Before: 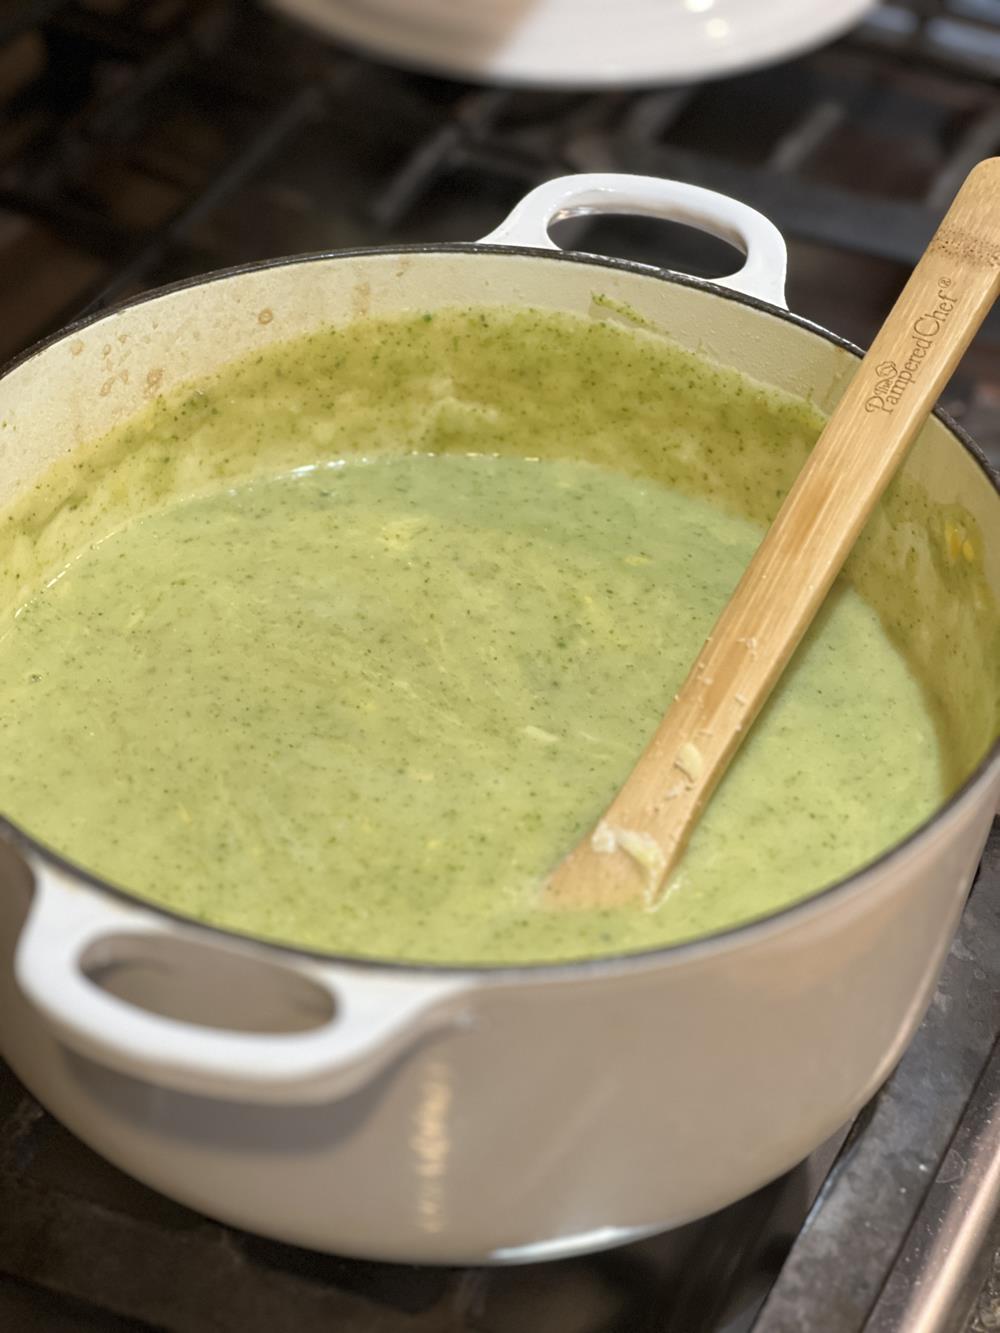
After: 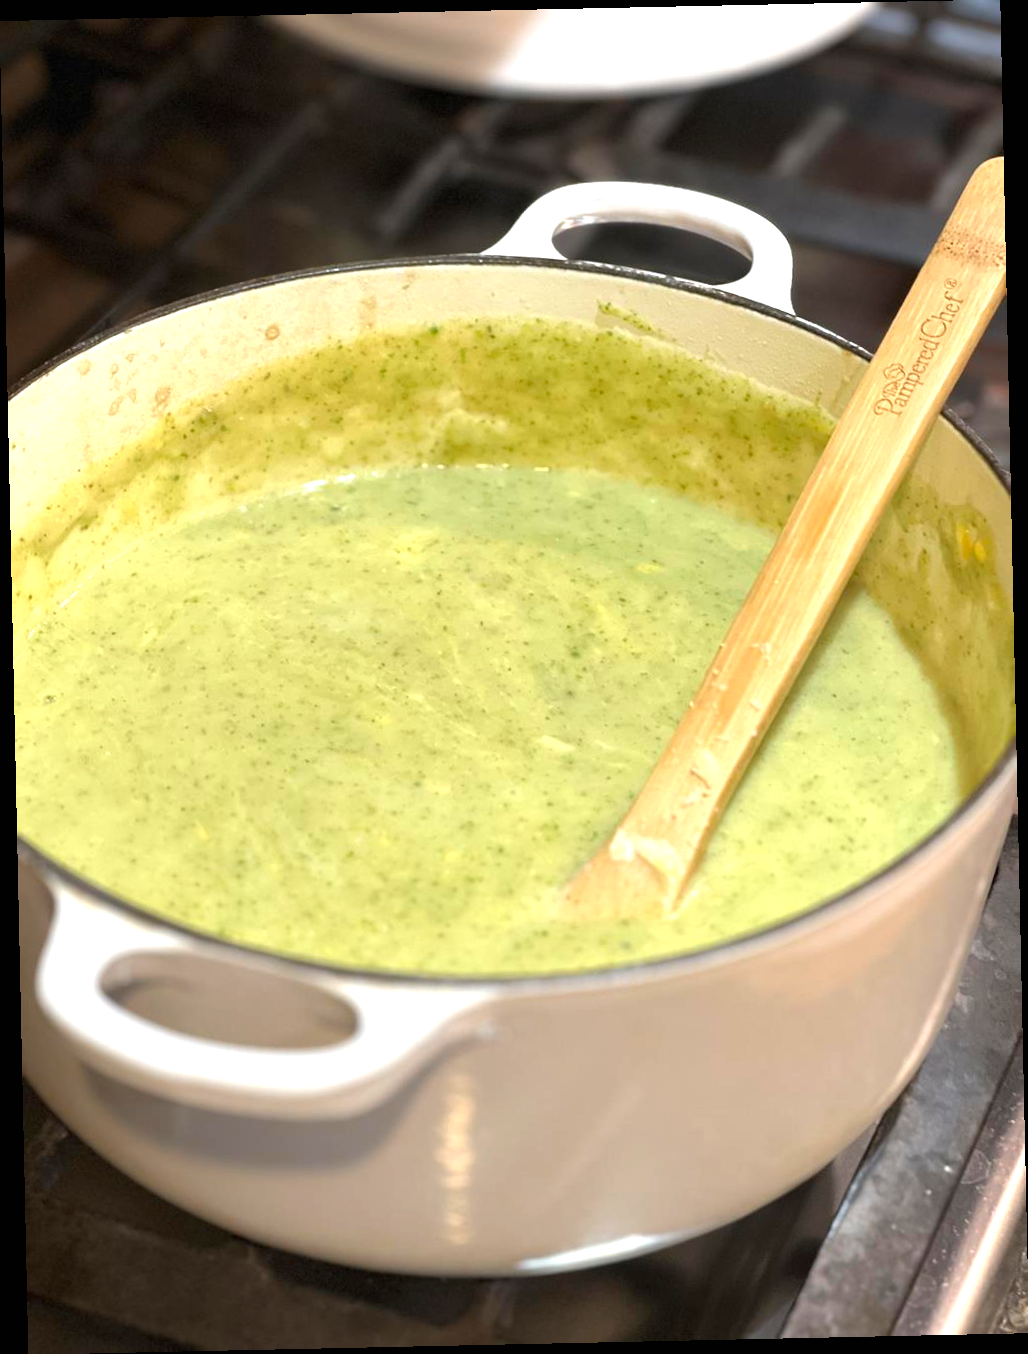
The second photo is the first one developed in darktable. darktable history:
levels: levels [0, 0.51, 1]
exposure: black level correction 0, exposure 0.7 EV, compensate exposure bias true, compensate highlight preservation false
rotate and perspective: rotation -1.24°, automatic cropping off
